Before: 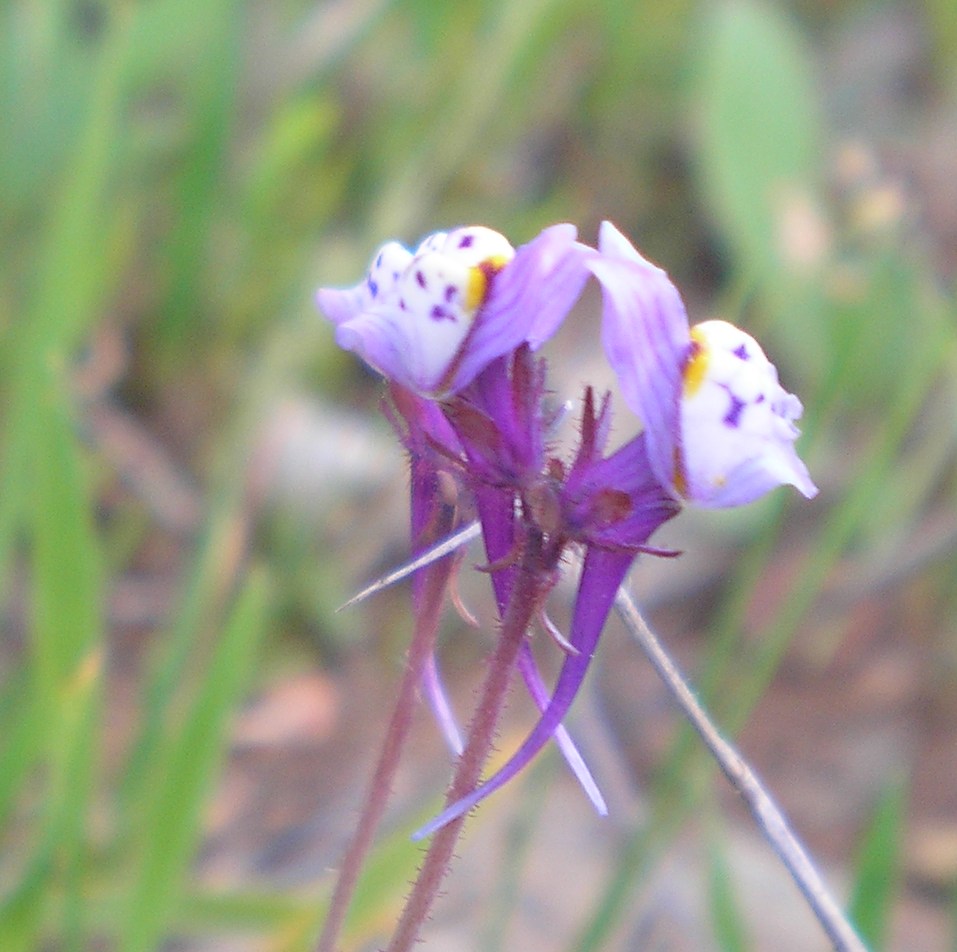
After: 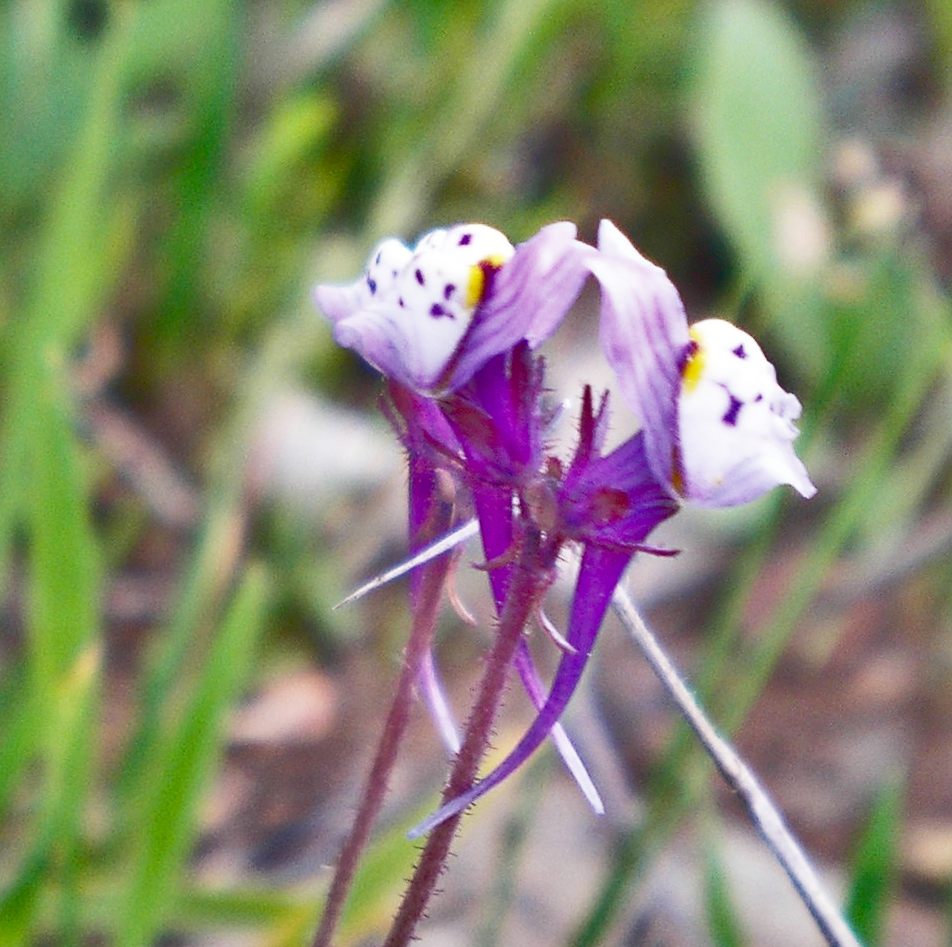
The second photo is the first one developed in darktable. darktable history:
exposure: black level correction 0, compensate highlight preservation false
shadows and highlights: shadows 20.88, highlights -81.69, soften with gaussian
crop and rotate: angle -0.277°
base curve: curves: ch0 [(0, 0) (0.028, 0.03) (0.121, 0.232) (0.46, 0.748) (0.859, 0.968) (1, 1)], preserve colors none
color zones: curves: ch1 [(0, 0.513) (0.143, 0.524) (0.286, 0.511) (0.429, 0.506) (0.571, 0.503) (0.714, 0.503) (0.857, 0.508) (1, 0.513)]
